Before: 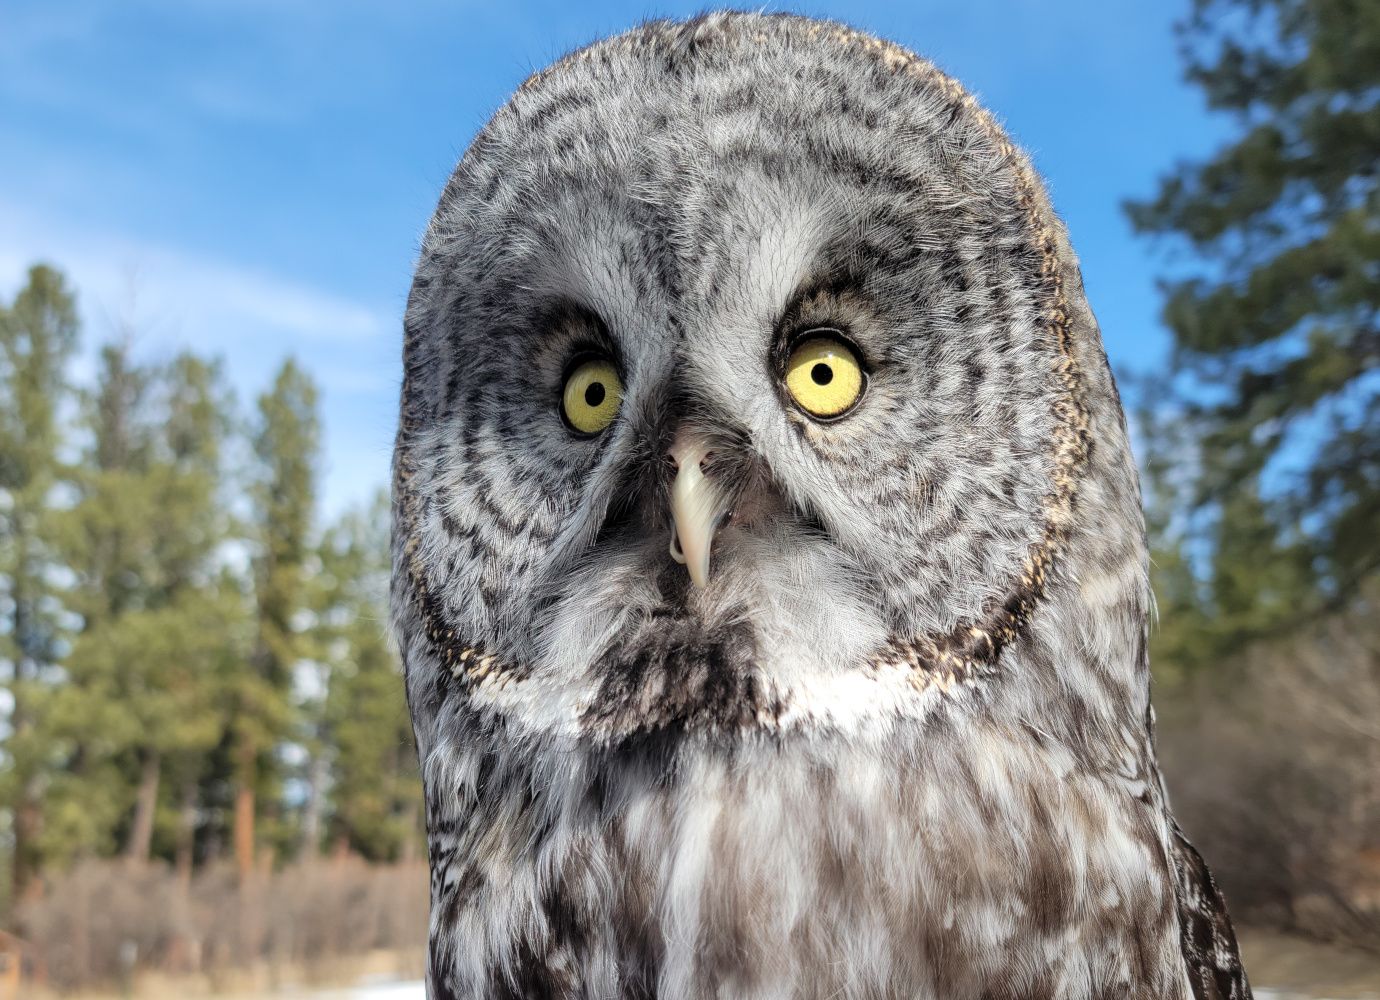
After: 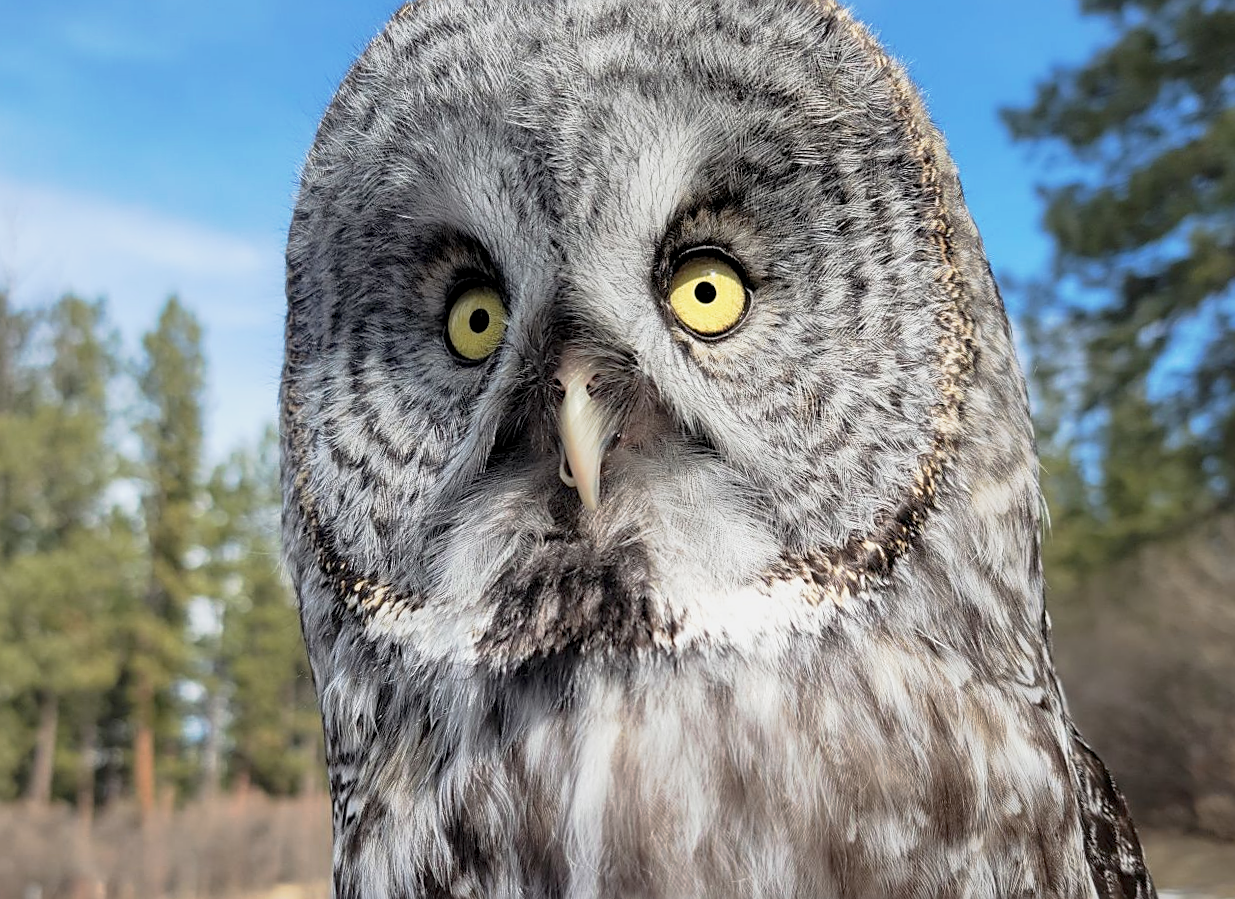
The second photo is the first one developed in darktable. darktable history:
crop and rotate: angle 2.07°, left 6.098%, top 5.671%
sharpen: on, module defaults
exposure: black level correction 0.001, exposure 0.015 EV, compensate exposure bias true, compensate highlight preservation false
tone curve: curves: ch0 [(0.013, 0) (0.061, 0.068) (0.239, 0.256) (0.502, 0.505) (0.683, 0.676) (0.761, 0.773) (0.858, 0.858) (0.987, 0.945)]; ch1 [(0, 0) (0.172, 0.123) (0.304, 0.267) (0.414, 0.395) (0.472, 0.473) (0.502, 0.508) (0.521, 0.528) (0.583, 0.595) (0.654, 0.673) (0.728, 0.761) (1, 1)]; ch2 [(0, 0) (0.411, 0.424) (0.485, 0.476) (0.502, 0.502) (0.553, 0.557) (0.57, 0.576) (1, 1)], preserve colors none
